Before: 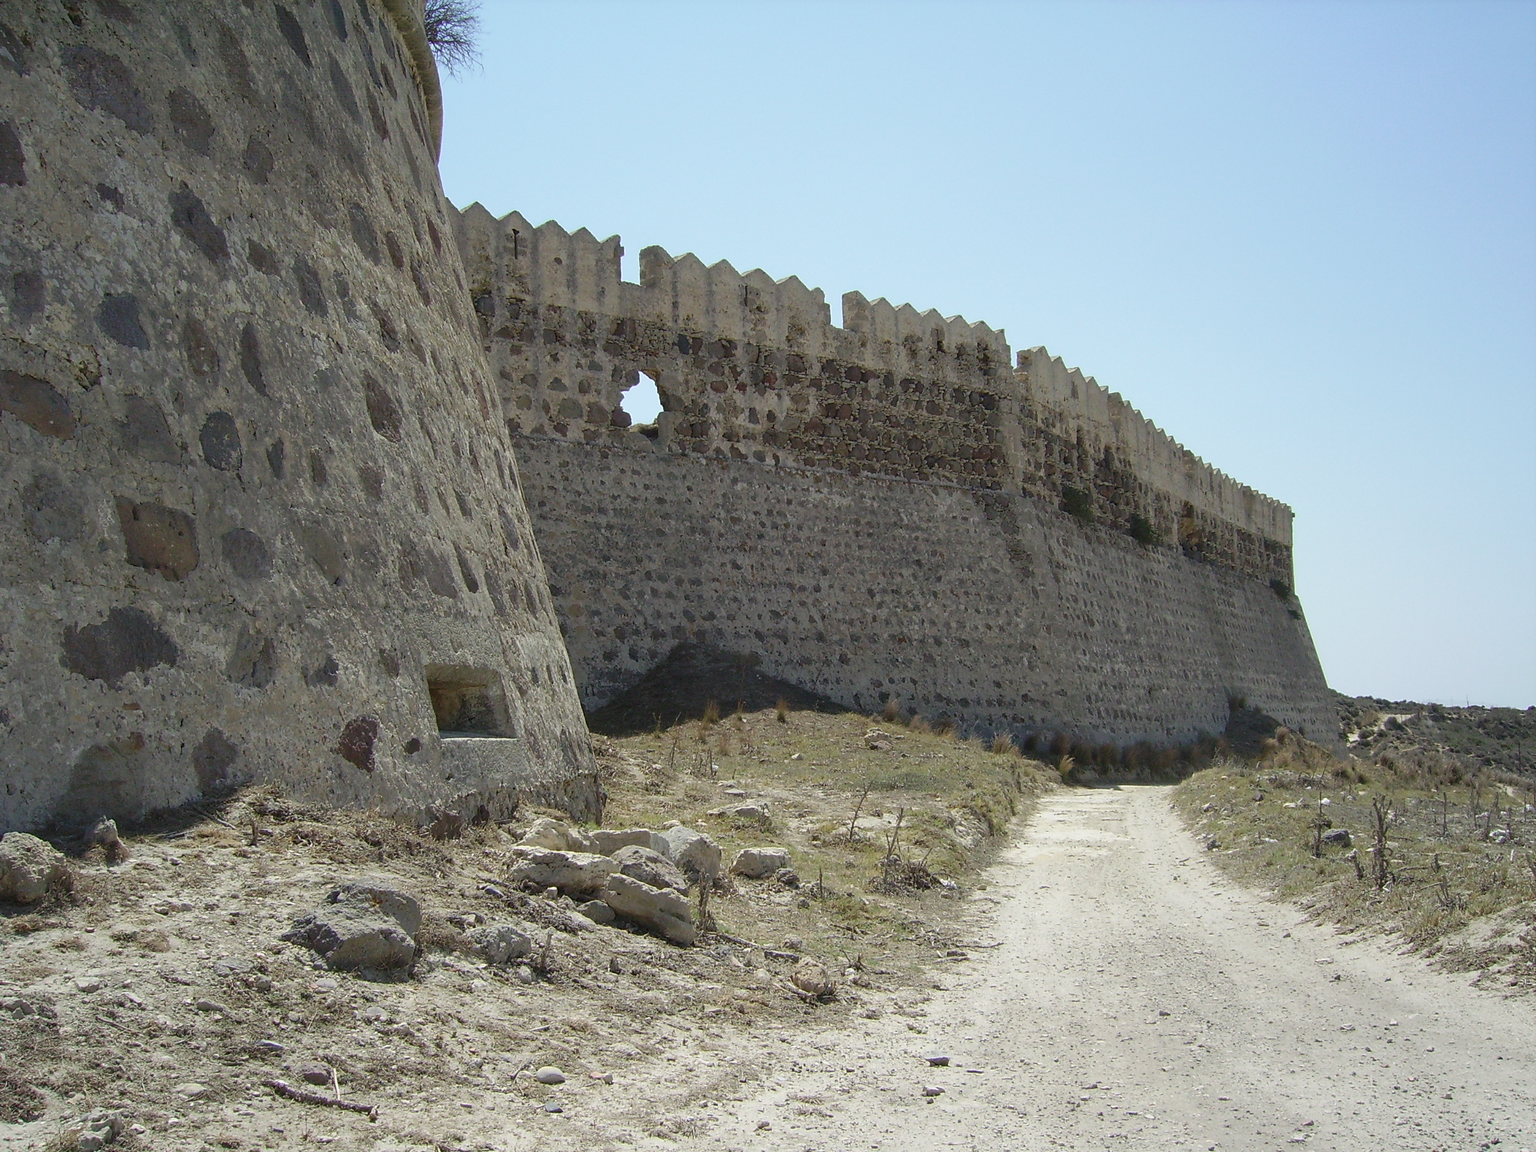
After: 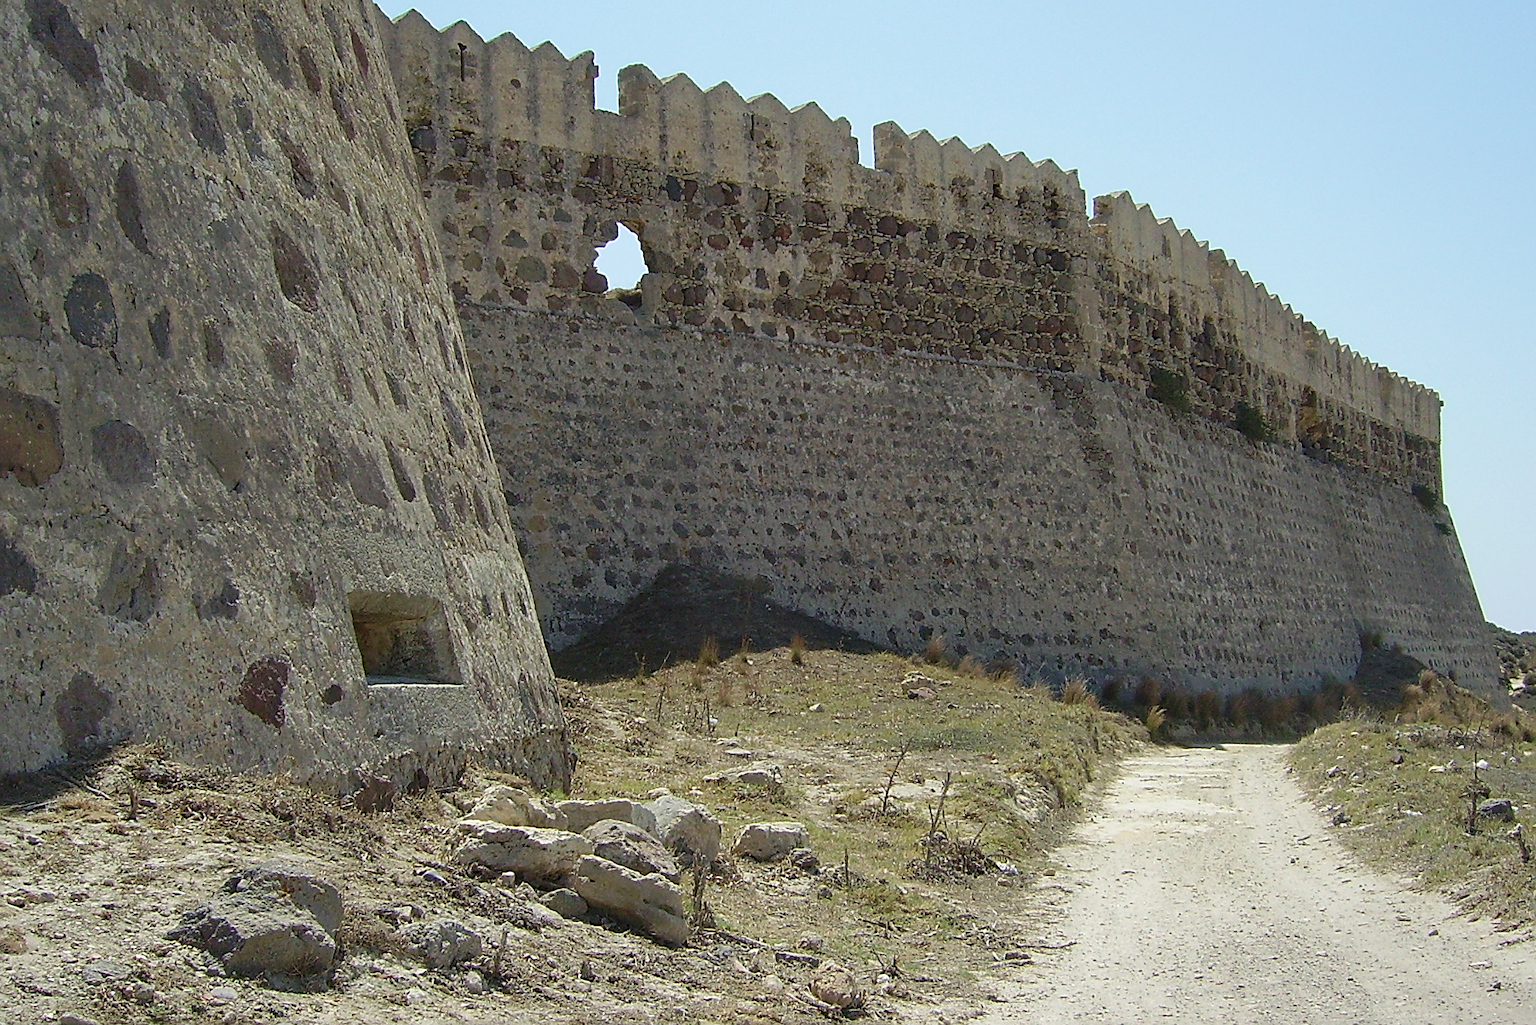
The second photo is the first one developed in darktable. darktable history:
crop: left 9.712%, top 16.928%, right 10.845%, bottom 12.332%
sharpen: on, module defaults
velvia: on, module defaults
